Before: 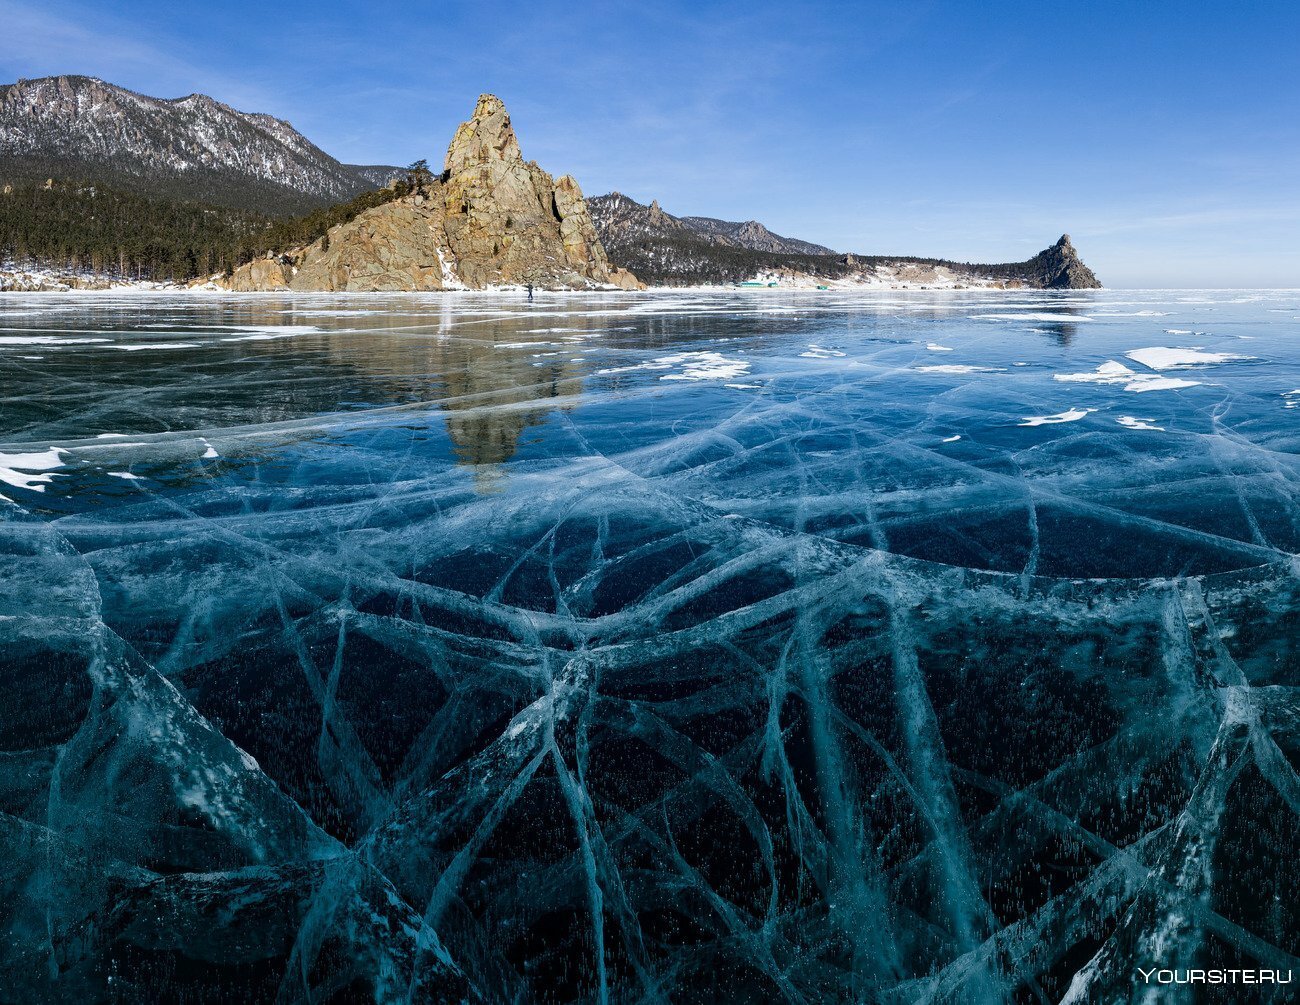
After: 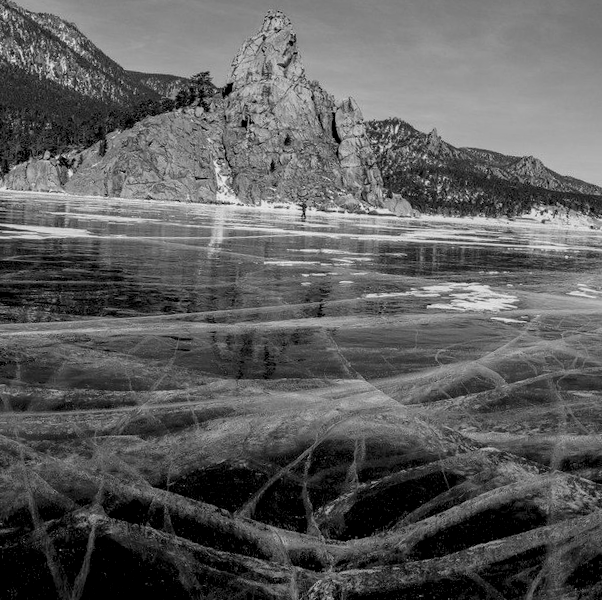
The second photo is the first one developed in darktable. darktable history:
rotate and perspective: rotation 4.1°, automatic cropping off
crop: left 20.248%, top 10.86%, right 35.675%, bottom 34.321%
exposure: black level correction 0.011, exposure -0.478 EV, compensate highlight preservation false
white balance: red 0.954, blue 1.079
monochrome: on, module defaults
local contrast: on, module defaults
